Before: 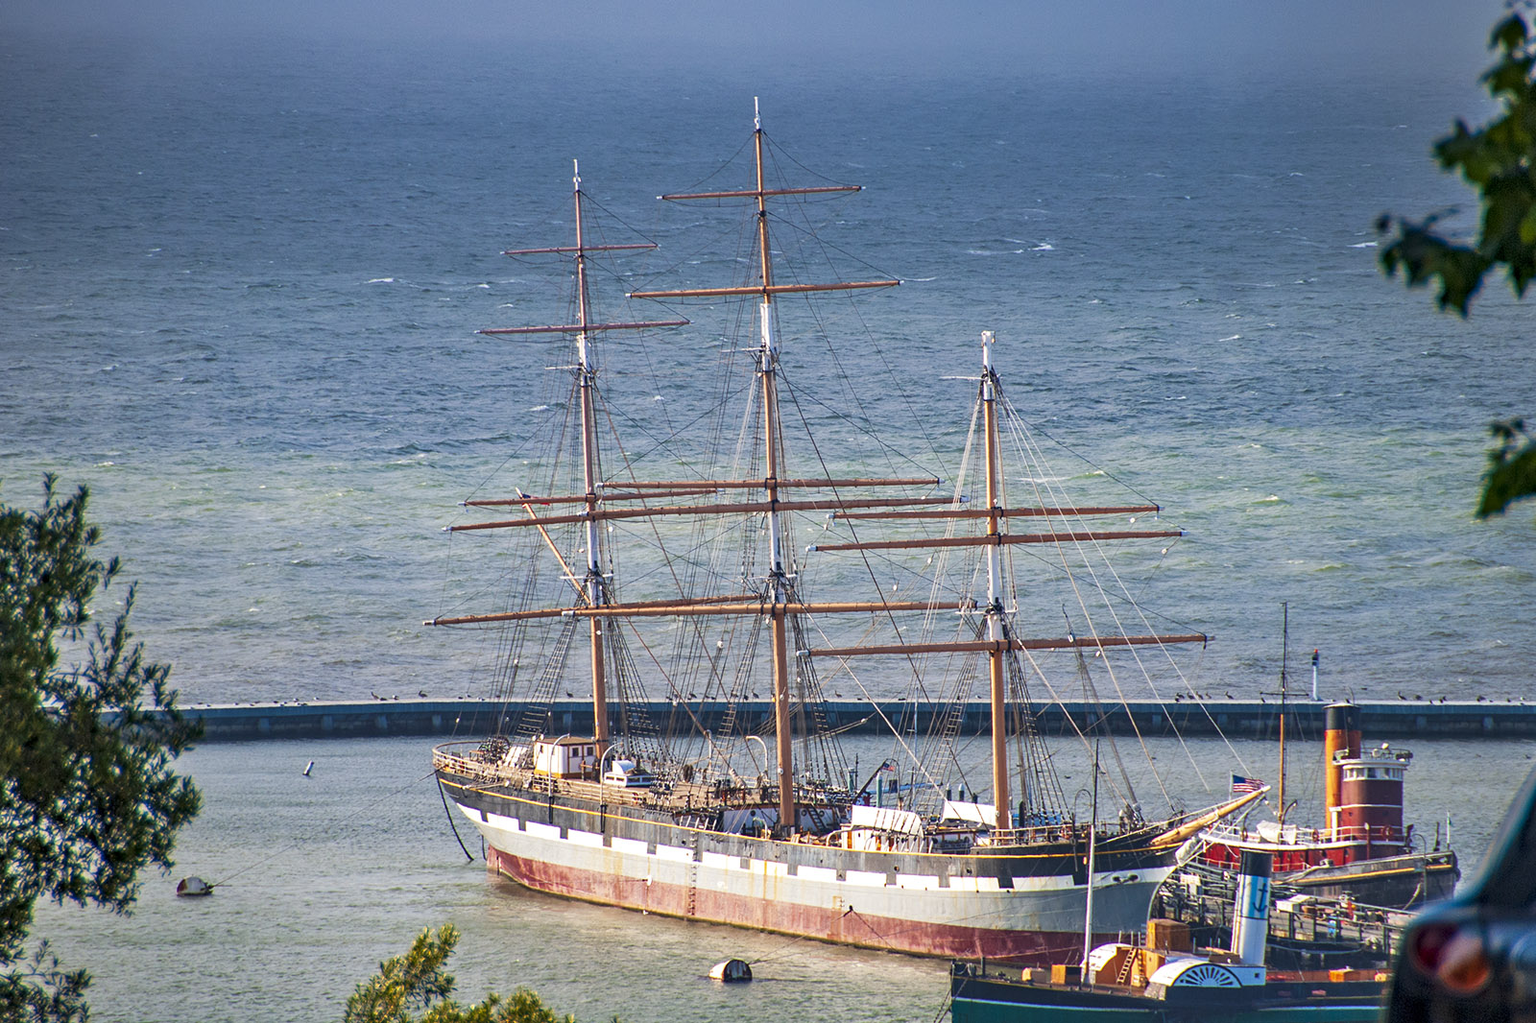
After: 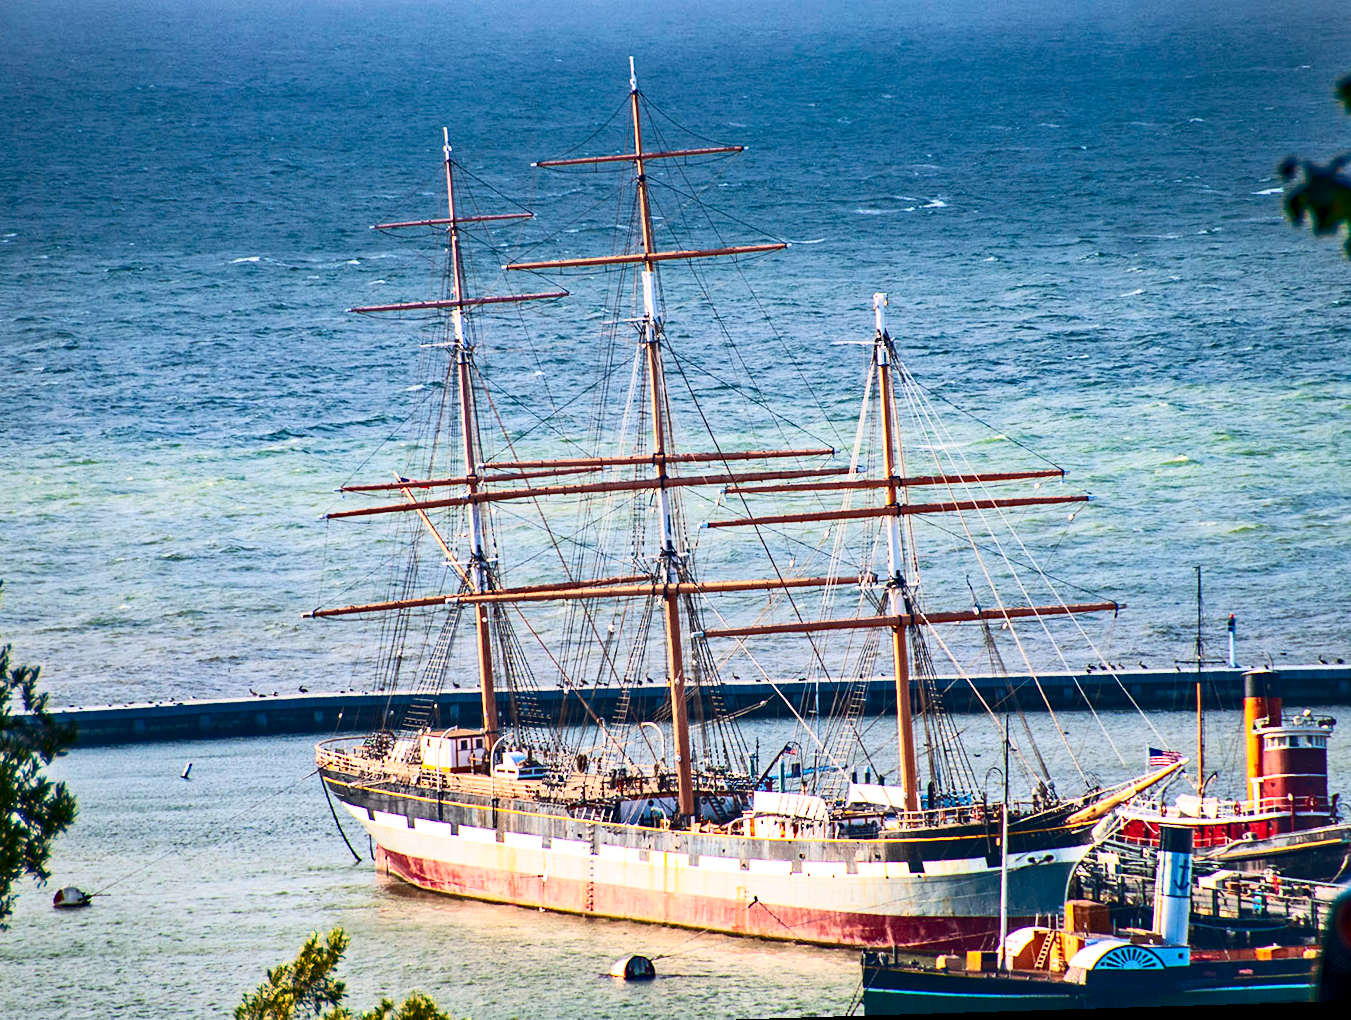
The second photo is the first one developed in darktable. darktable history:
crop: left 9.807%, top 6.259%, right 7.334%, bottom 2.177%
contrast brightness saturation: contrast 0.4, brightness 0.1, saturation 0.21
white balance: emerald 1
haze removal: compatibility mode true, adaptive false
rotate and perspective: rotation -1.75°, automatic cropping off
